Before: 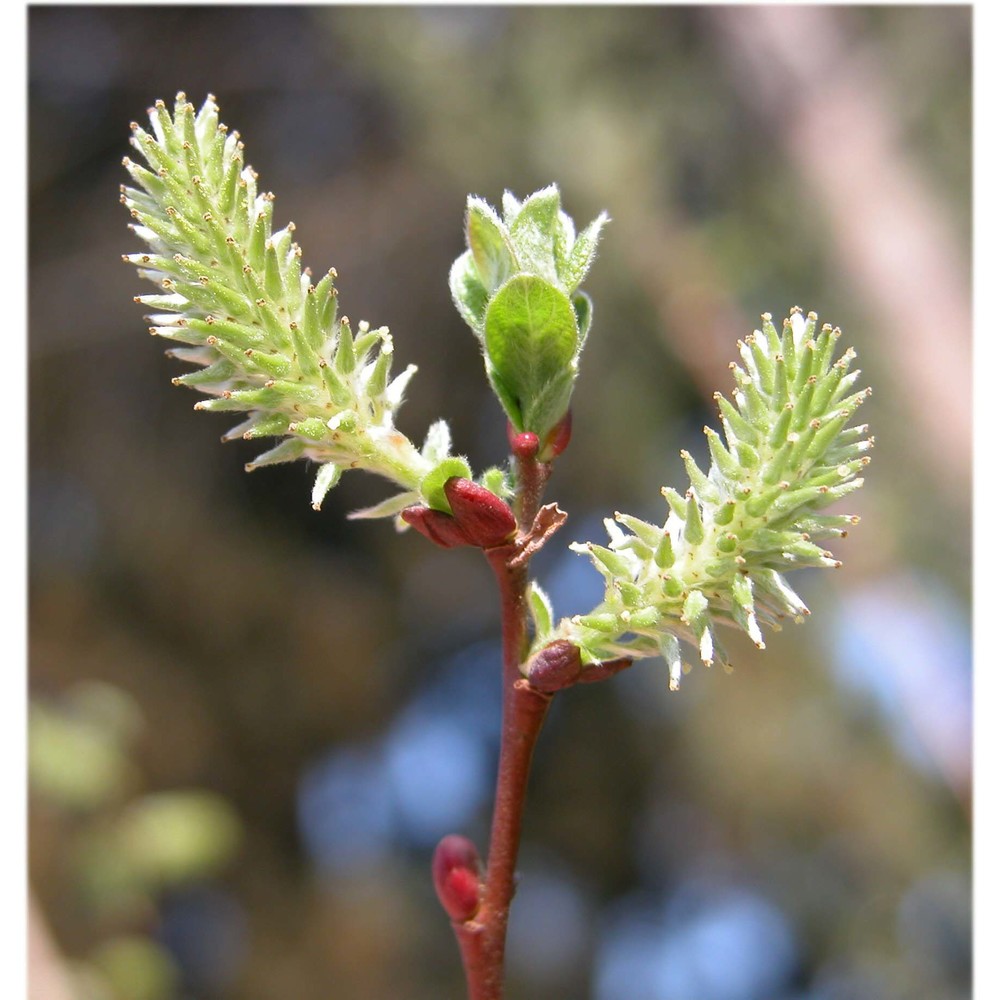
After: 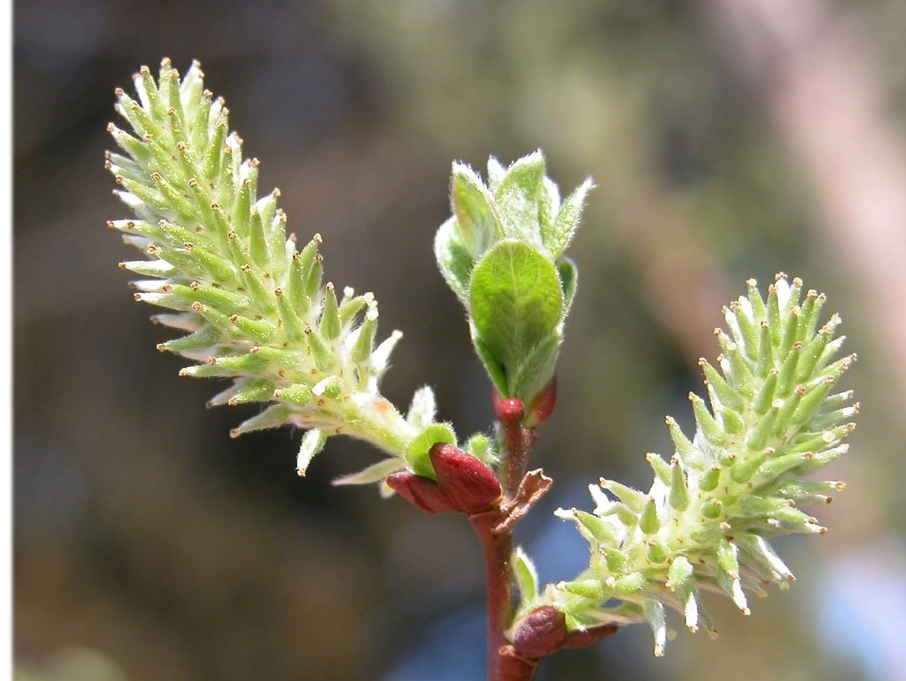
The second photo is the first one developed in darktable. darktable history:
crop: left 1.577%, top 3.452%, right 7.779%, bottom 28.43%
